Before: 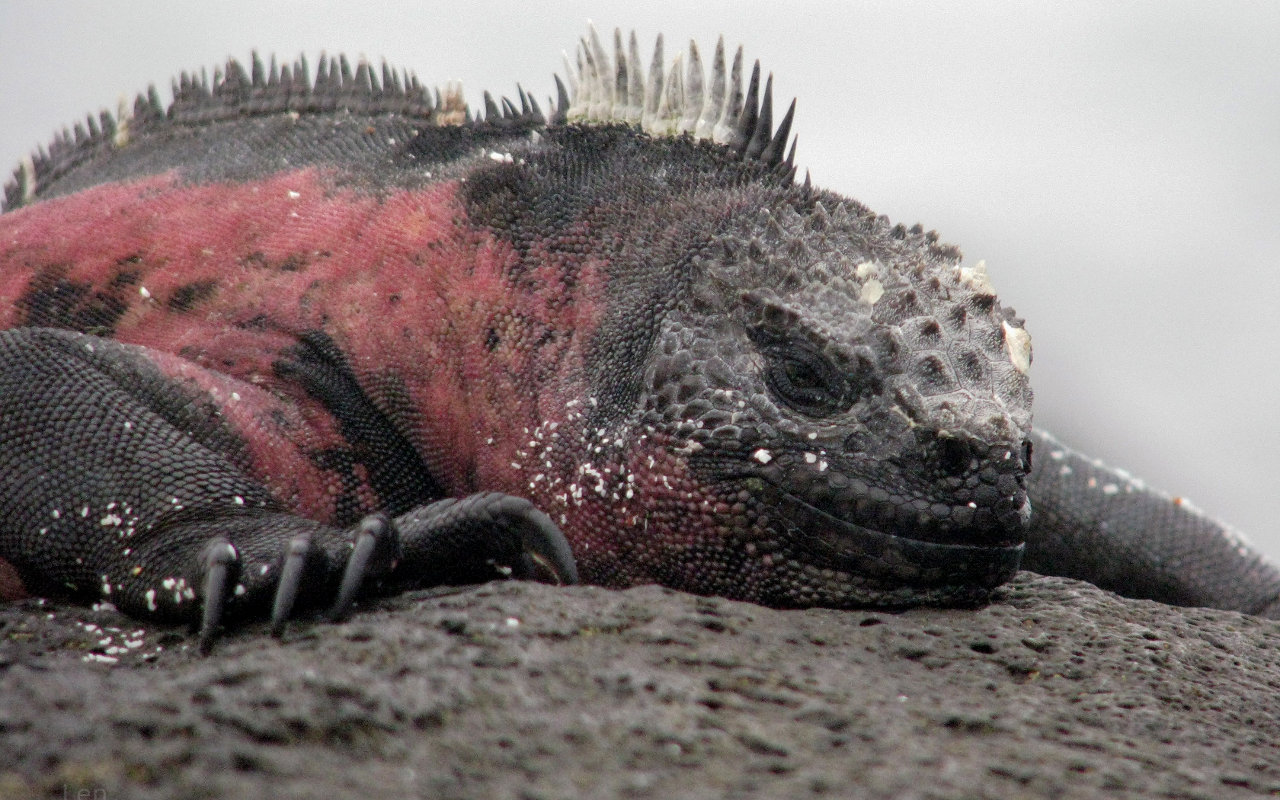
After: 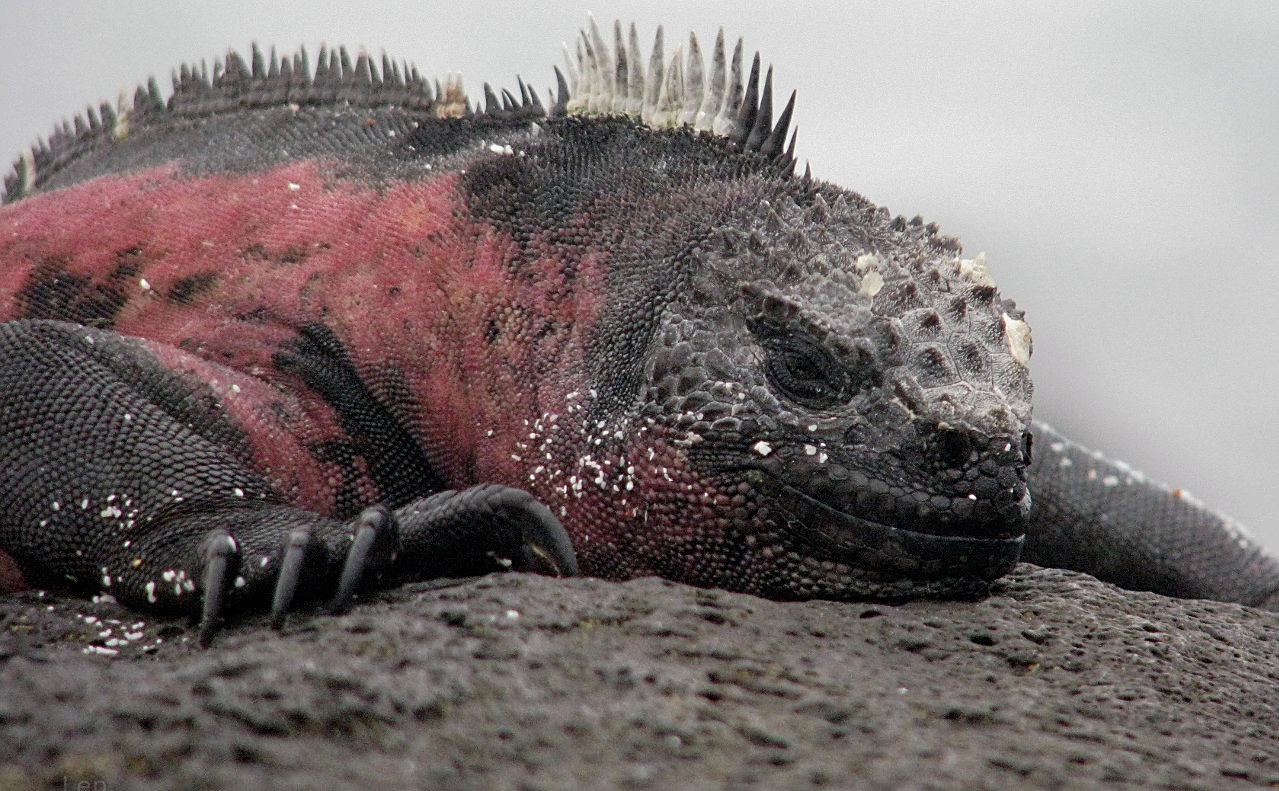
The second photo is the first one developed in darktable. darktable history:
exposure: exposure -0.153 EV, compensate highlight preservation false
sharpen: on, module defaults
crop: top 1.049%, right 0.001%
